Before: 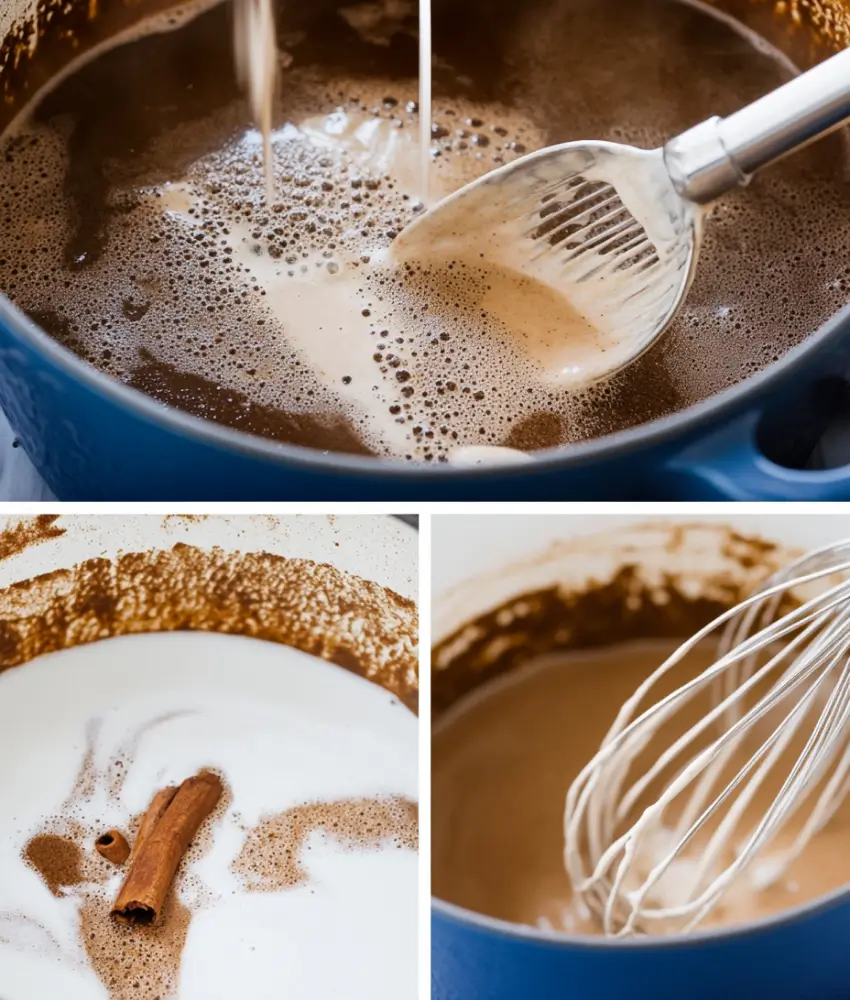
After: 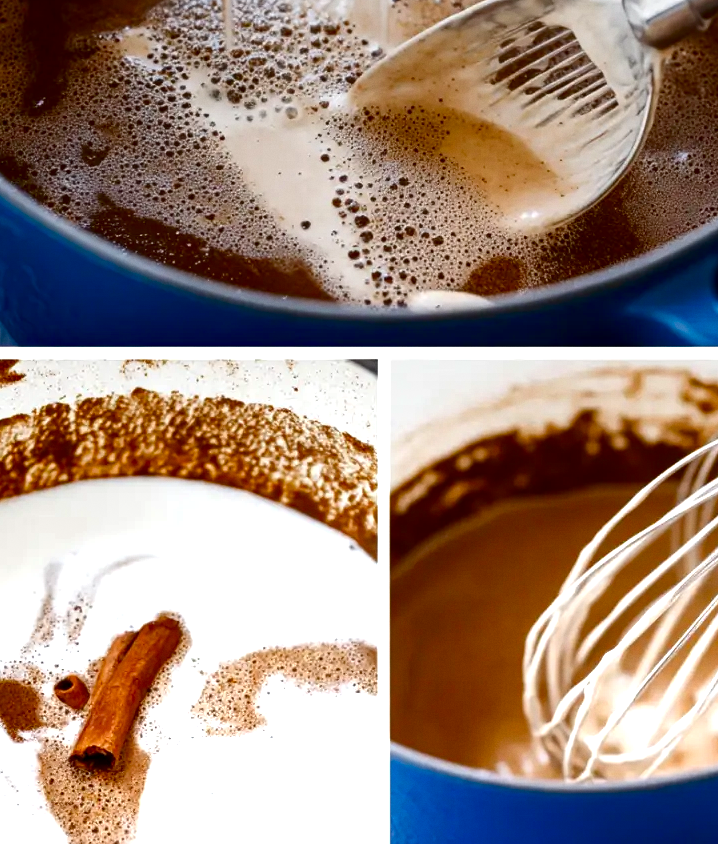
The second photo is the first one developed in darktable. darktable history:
color balance rgb: perceptual saturation grading › global saturation 20%, perceptual saturation grading › highlights -25%, perceptual saturation grading › shadows 25%
exposure: black level correction 0, exposure 0.7 EV, compensate exposure bias true, compensate highlight preservation false
local contrast: mode bilateral grid, contrast 20, coarseness 50, detail 120%, midtone range 0.2
contrast brightness saturation: brightness -0.25, saturation 0.2
graduated density: on, module defaults
grain: coarseness 14.57 ISO, strength 8.8%
crop and rotate: left 4.842%, top 15.51%, right 10.668%
